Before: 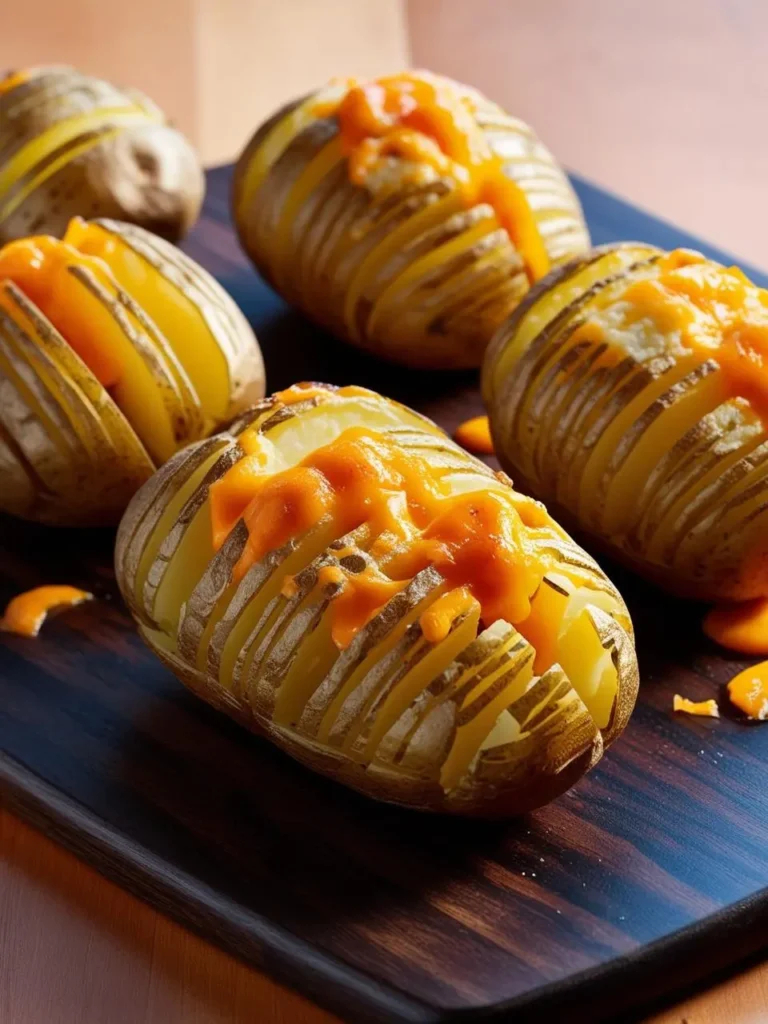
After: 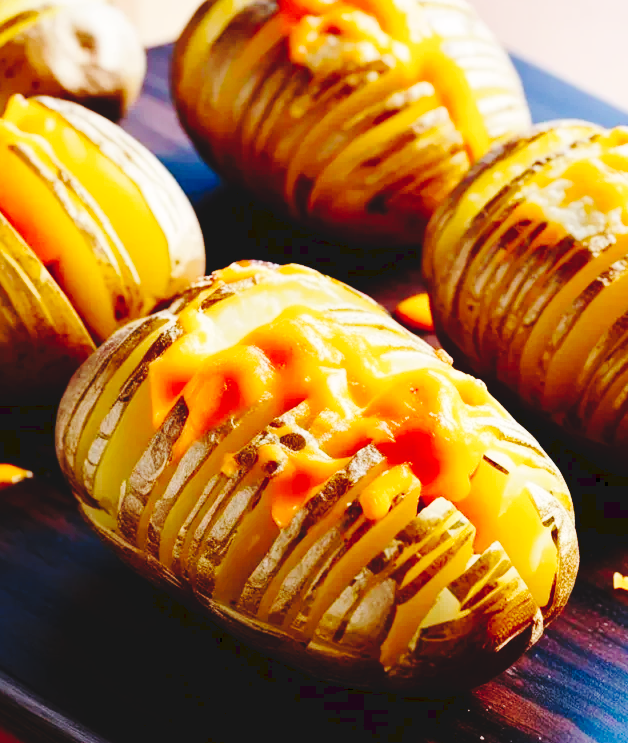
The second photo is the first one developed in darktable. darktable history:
base curve: curves: ch0 [(0, 0) (0.028, 0.03) (0.121, 0.232) (0.46, 0.748) (0.859, 0.968) (1, 1)], preserve colors none
tone curve: curves: ch0 [(0, 0) (0.003, 0.077) (0.011, 0.078) (0.025, 0.078) (0.044, 0.08) (0.069, 0.088) (0.1, 0.102) (0.136, 0.12) (0.177, 0.148) (0.224, 0.191) (0.277, 0.261) (0.335, 0.335) (0.399, 0.419) (0.468, 0.522) (0.543, 0.611) (0.623, 0.702) (0.709, 0.779) (0.801, 0.855) (0.898, 0.918) (1, 1)], preserve colors none
crop: left 7.844%, top 11.919%, right 10.285%, bottom 15.473%
